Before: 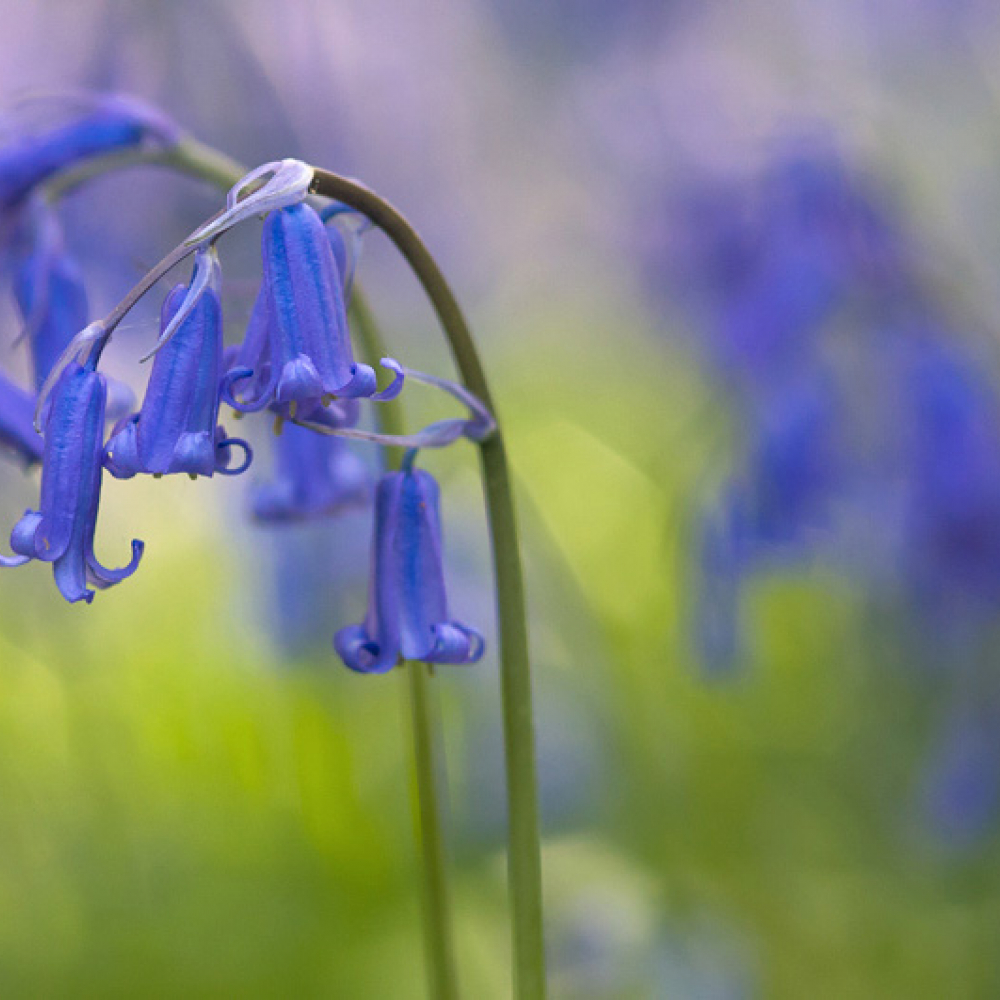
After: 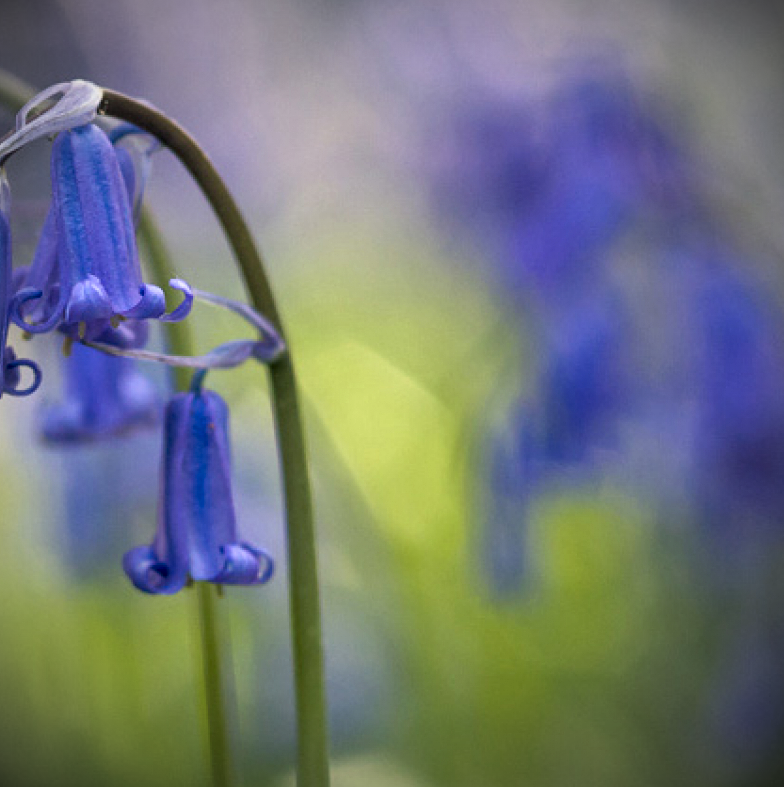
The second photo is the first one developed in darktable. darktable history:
vignetting: fall-off start 81.08%, fall-off radius 61.62%, brightness -0.863, automatic ratio true, width/height ratio 1.417
tone equalizer: on, module defaults
crop and rotate: left 21.12%, top 7.961%, right 0.442%, bottom 13.317%
local contrast: highlights 141%, shadows 136%, detail 140%, midtone range 0.256
